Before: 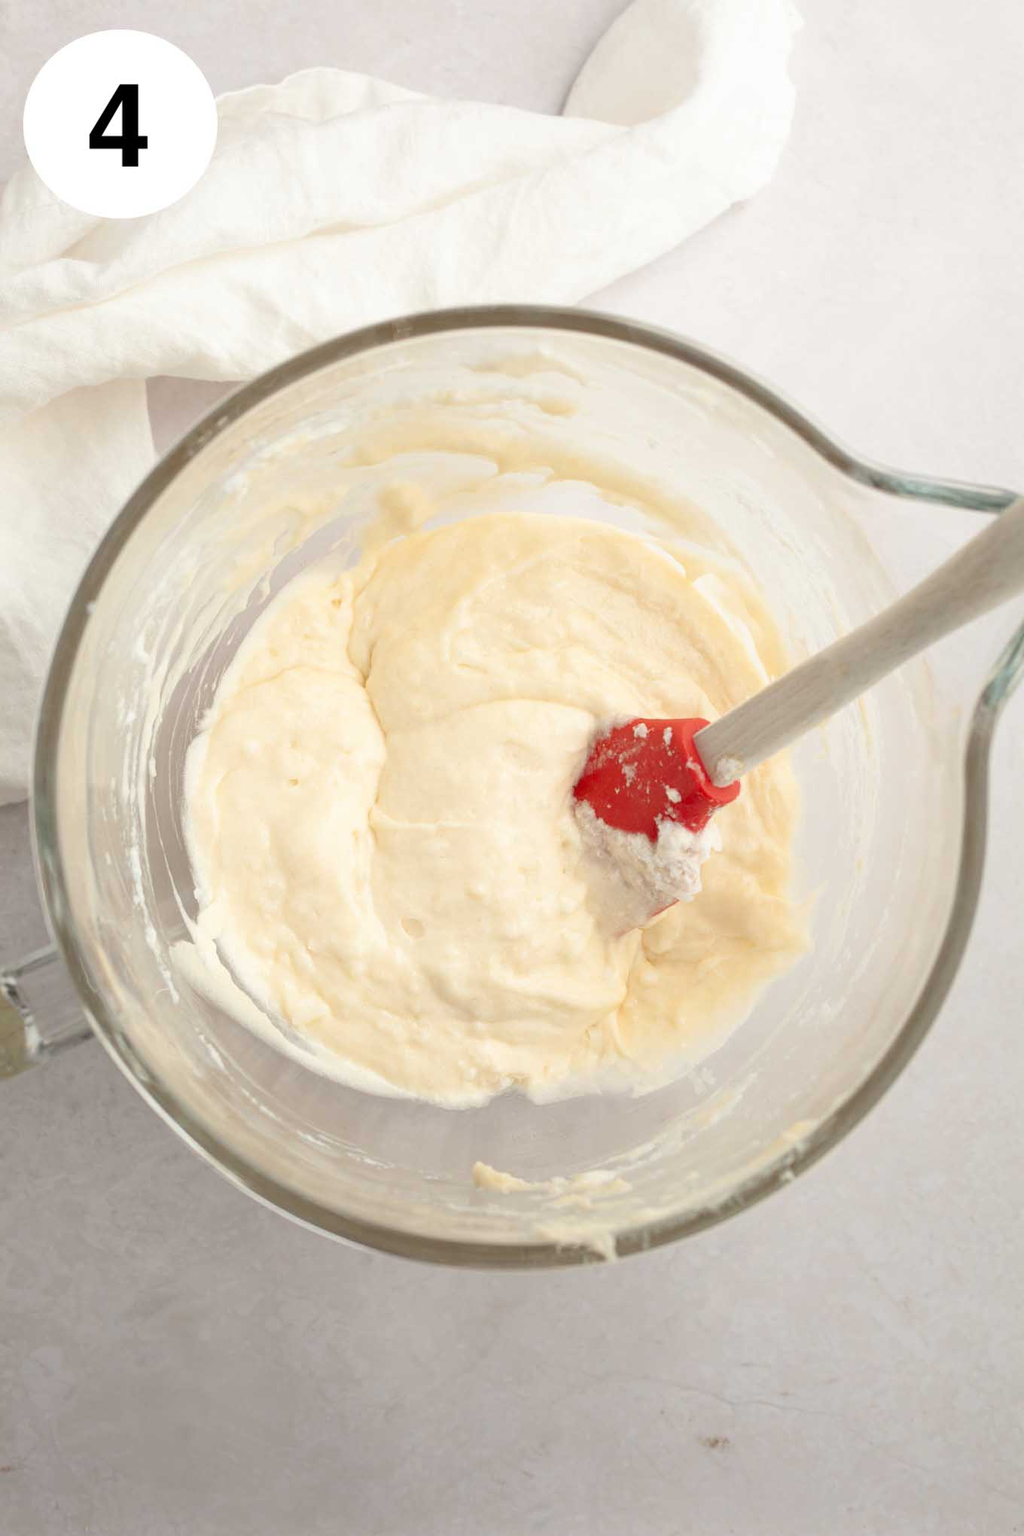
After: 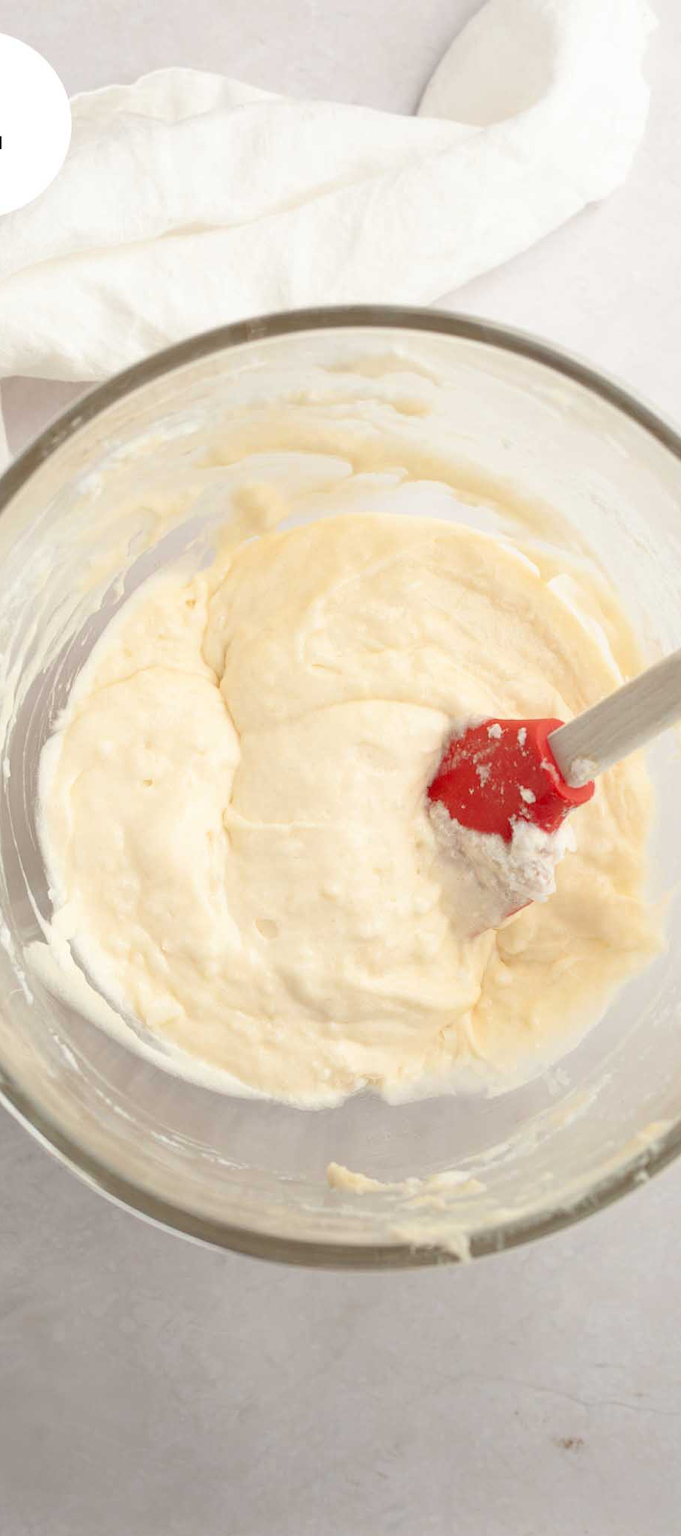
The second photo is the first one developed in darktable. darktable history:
crop and rotate: left 14.285%, right 19.162%
